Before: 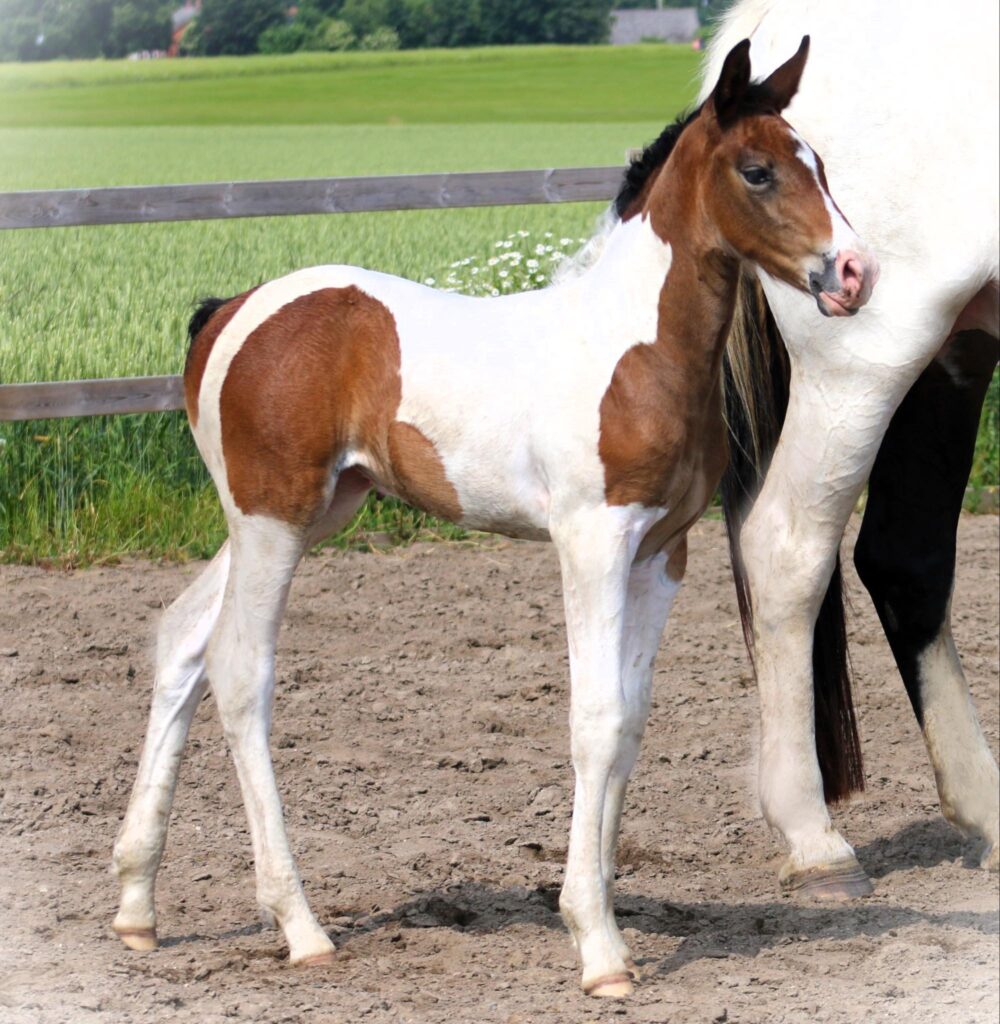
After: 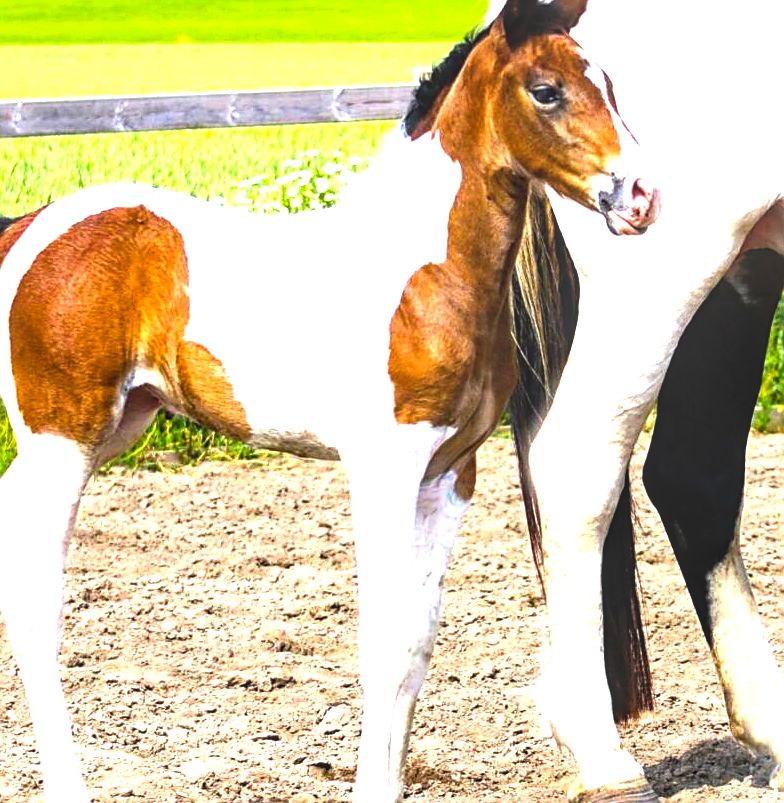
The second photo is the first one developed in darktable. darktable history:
local contrast: on, module defaults
sharpen: on, module defaults
exposure: black level correction 0.001, compensate highlight preservation false
crop and rotate: left 21.172%, top 8.008%, right 0.376%, bottom 13.483%
color balance rgb: linear chroma grading › global chroma 0.497%, perceptual saturation grading › global saturation 25.862%, perceptual brilliance grading › global brilliance 29.461%, global vibrance 45.001%
tone equalizer: -8 EV -0.743 EV, -7 EV -0.675 EV, -6 EV -0.588 EV, -5 EV -0.397 EV, -3 EV 0.372 EV, -2 EV 0.6 EV, -1 EV 0.687 EV, +0 EV 0.767 EV, edges refinement/feathering 500, mask exposure compensation -1.57 EV, preserve details no
